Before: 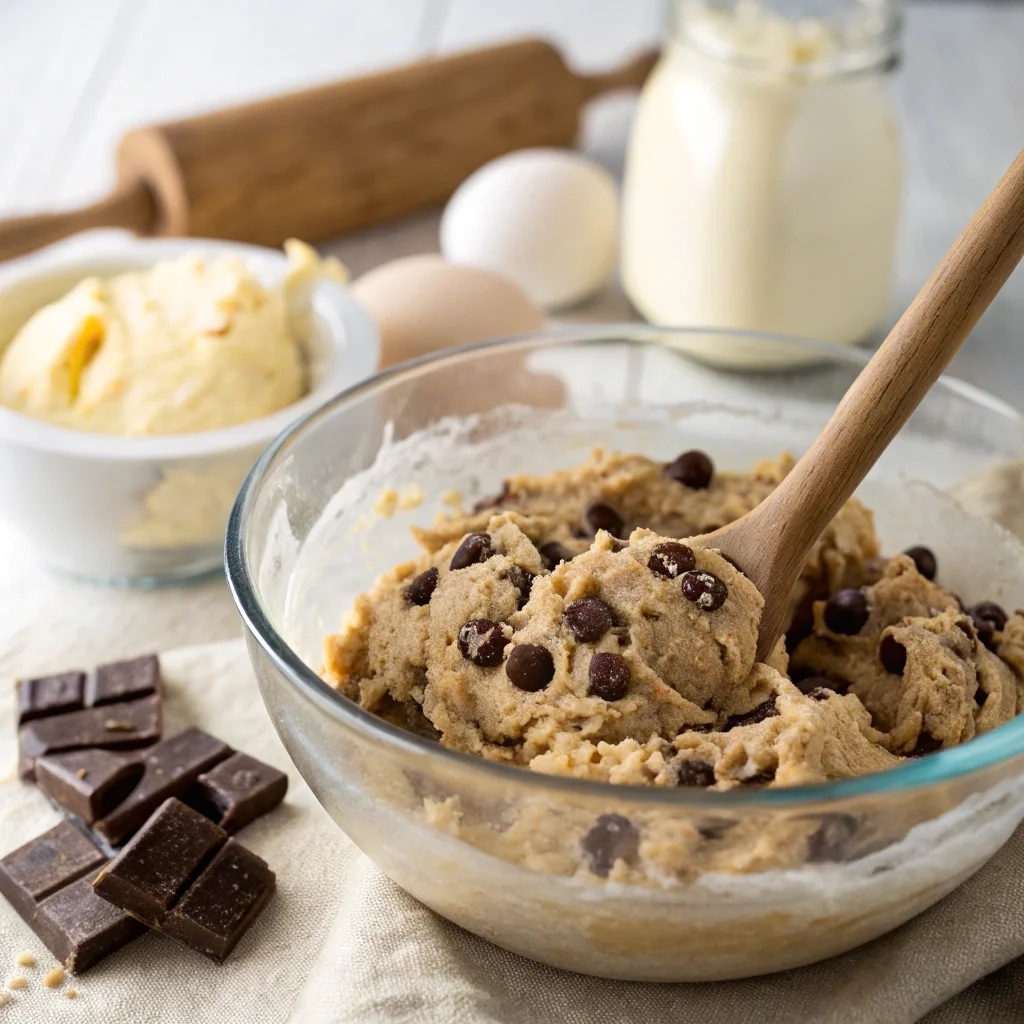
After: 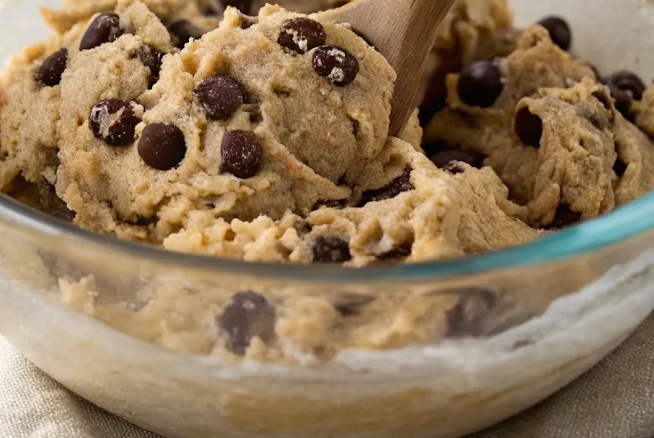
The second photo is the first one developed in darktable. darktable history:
crop and rotate: left 35.509%, top 50.238%, bottom 4.934%
rotate and perspective: rotation -1.32°, lens shift (horizontal) -0.031, crop left 0.015, crop right 0.985, crop top 0.047, crop bottom 0.982
